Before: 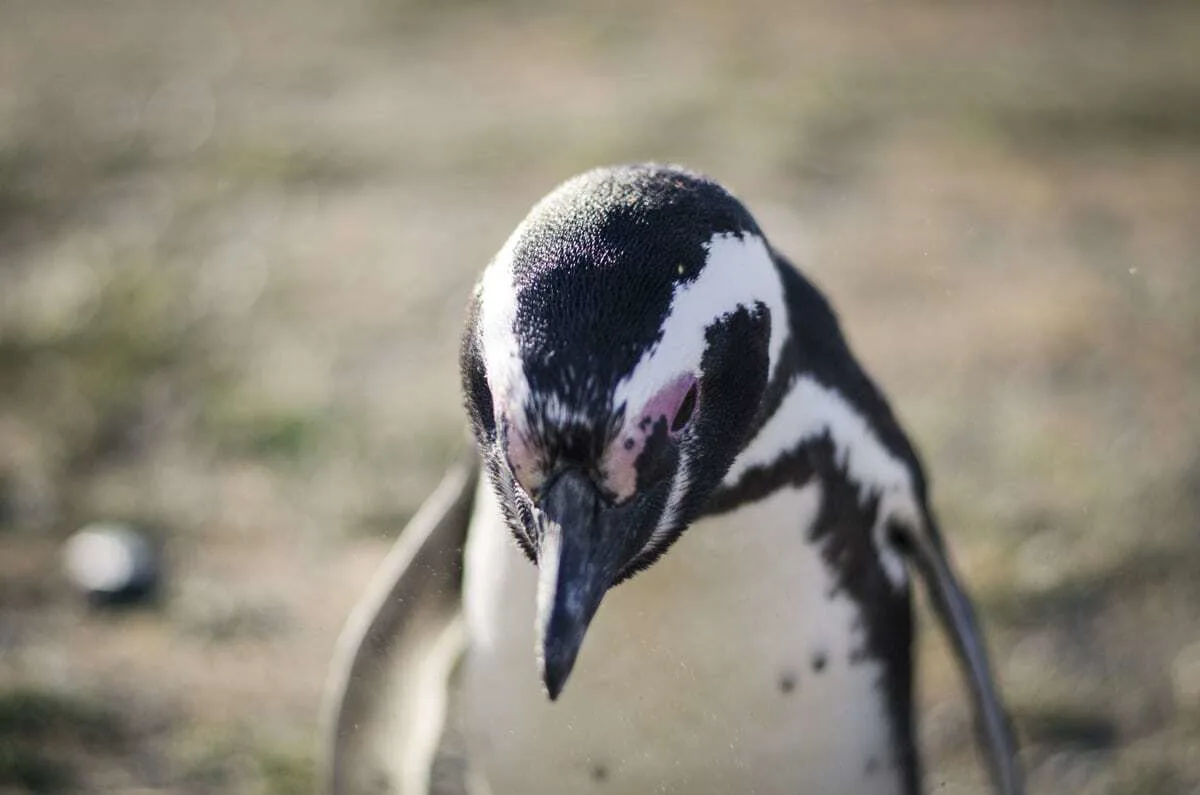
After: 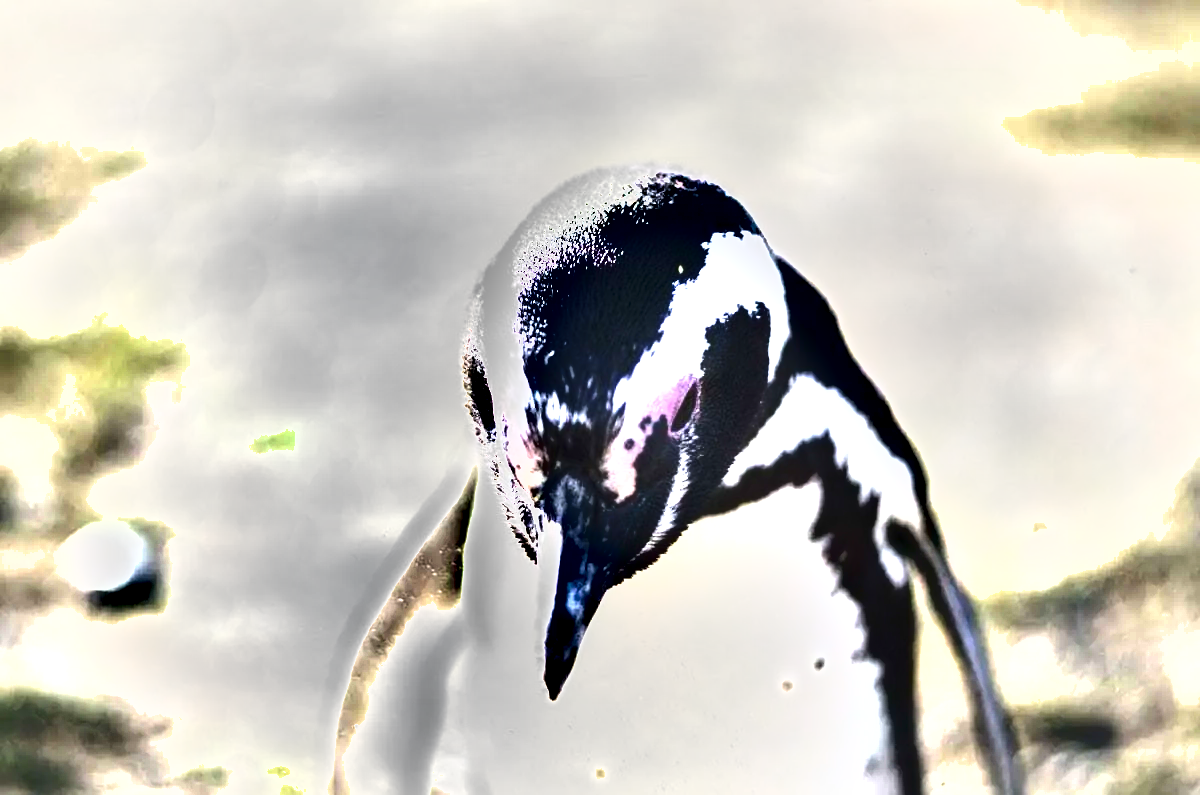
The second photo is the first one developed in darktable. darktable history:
tone equalizer: -8 EV -1.08 EV, -7 EV -1.02 EV, -6 EV -0.884 EV, -5 EV -0.607 EV, -3 EV 0.593 EV, -2 EV 0.839 EV, -1 EV 0.988 EV, +0 EV 1.06 EV, smoothing diameter 24.92%, edges refinement/feathering 6.15, preserve details guided filter
exposure: black level correction 0, exposure 1.446 EV, compensate highlight preservation false
shadows and highlights: white point adjustment 0.056, soften with gaussian
